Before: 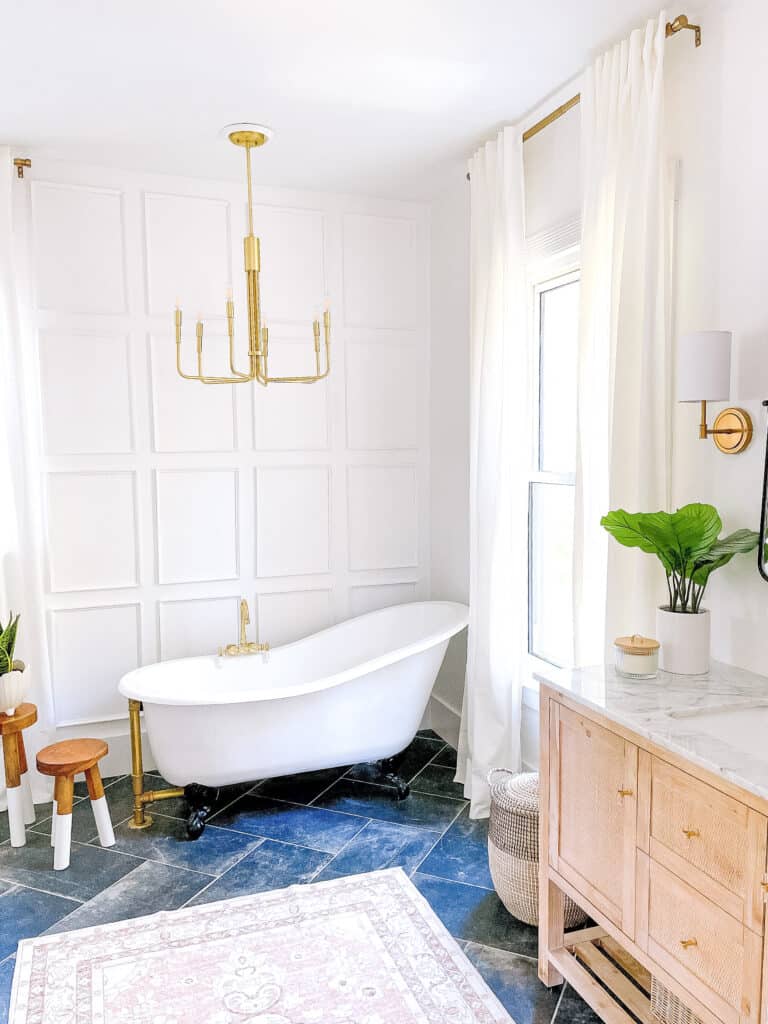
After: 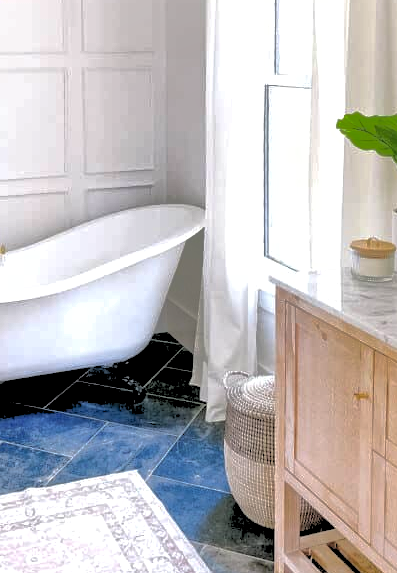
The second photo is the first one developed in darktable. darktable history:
crop: left 34.479%, top 38.822%, right 13.718%, bottom 5.172%
shadows and highlights: highlights -60
rgb levels: levels [[0.034, 0.472, 0.904], [0, 0.5, 1], [0, 0.5, 1]]
